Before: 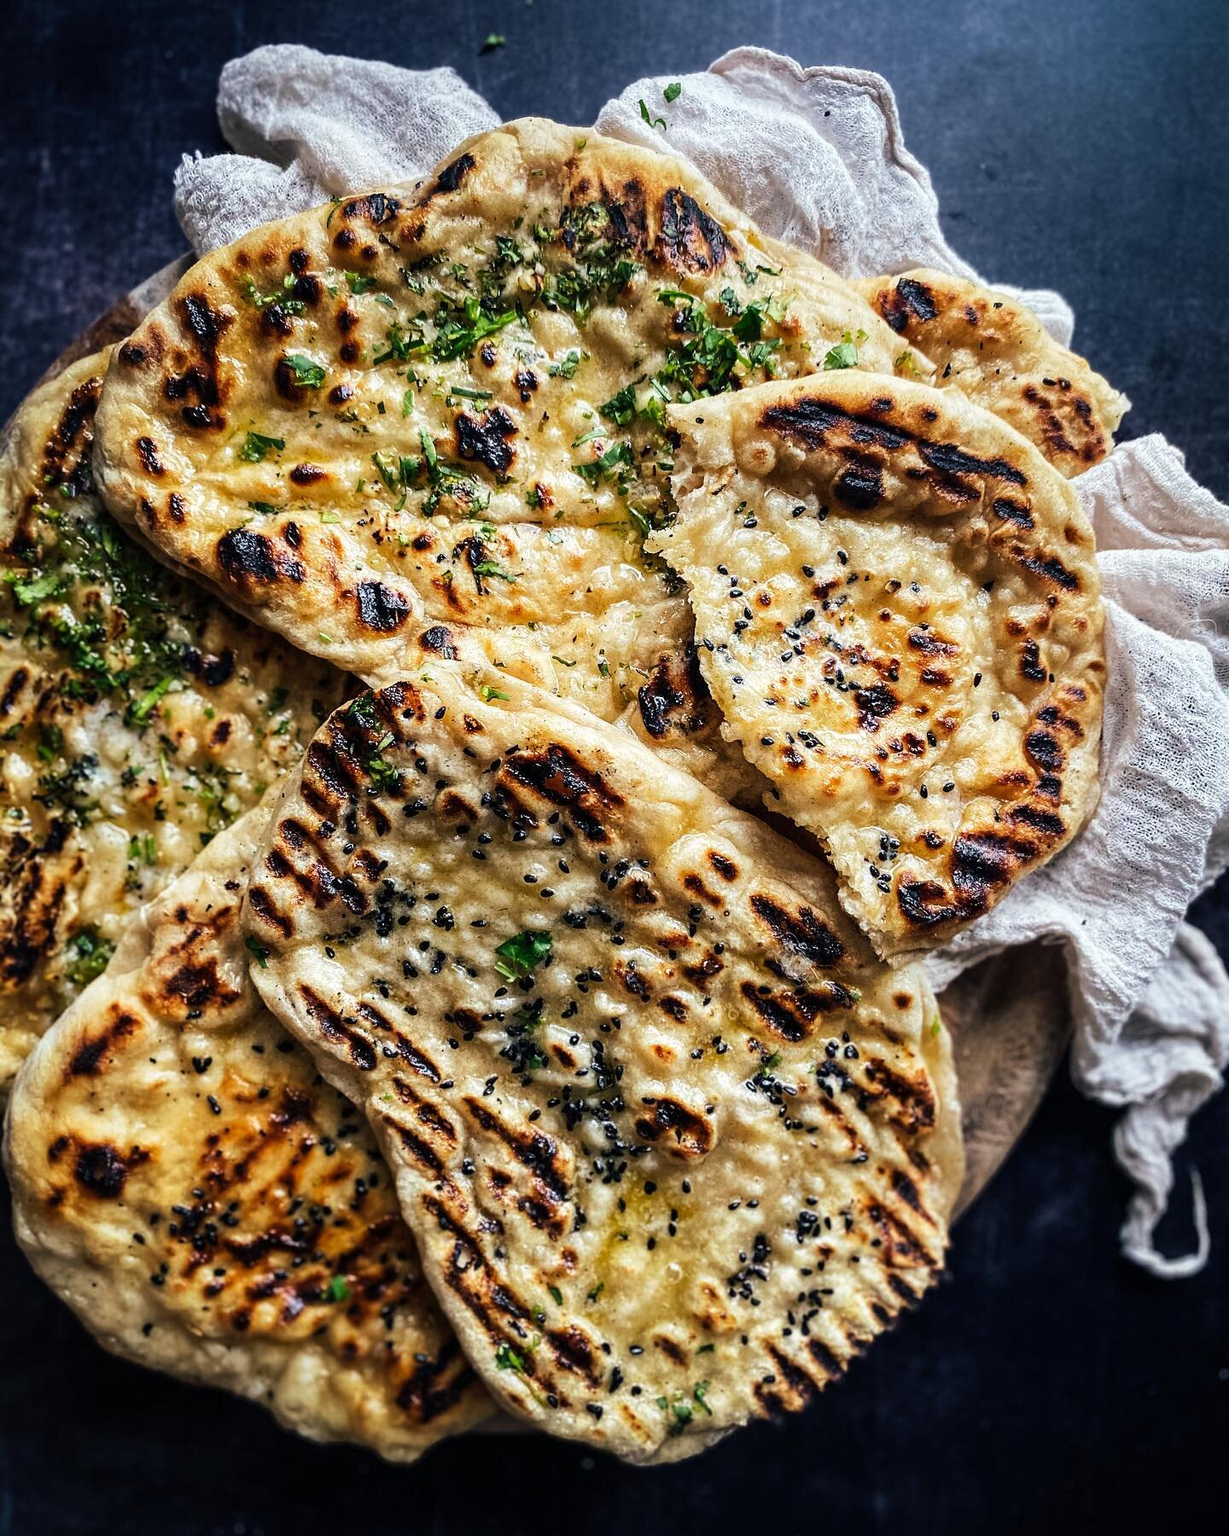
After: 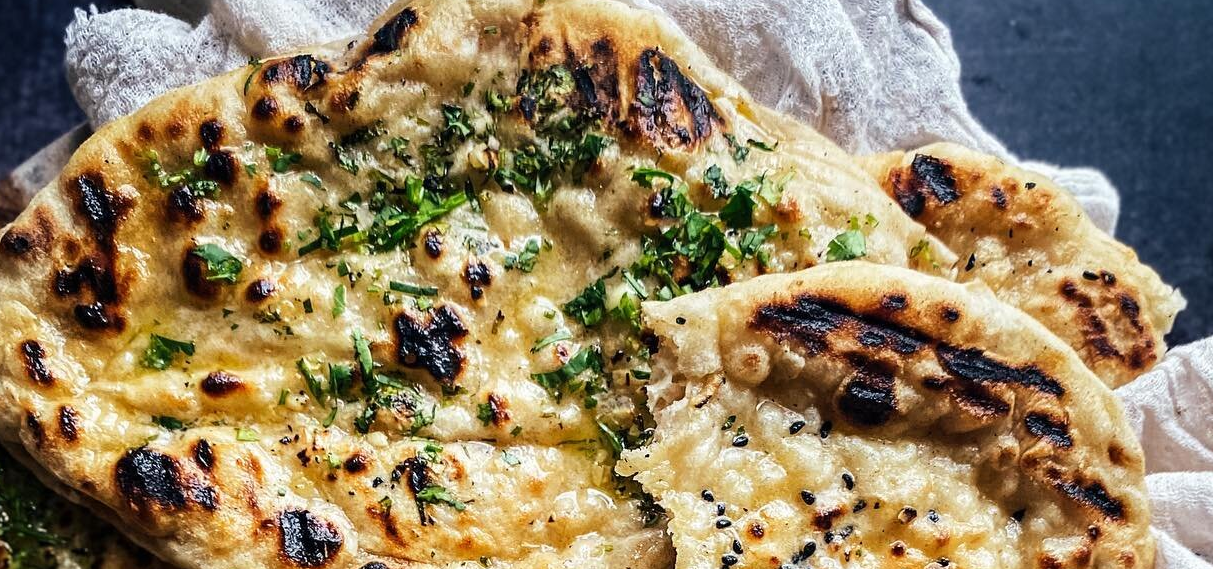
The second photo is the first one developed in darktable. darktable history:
crop and rotate: left 9.656%, top 9.556%, right 6.103%, bottom 58.807%
